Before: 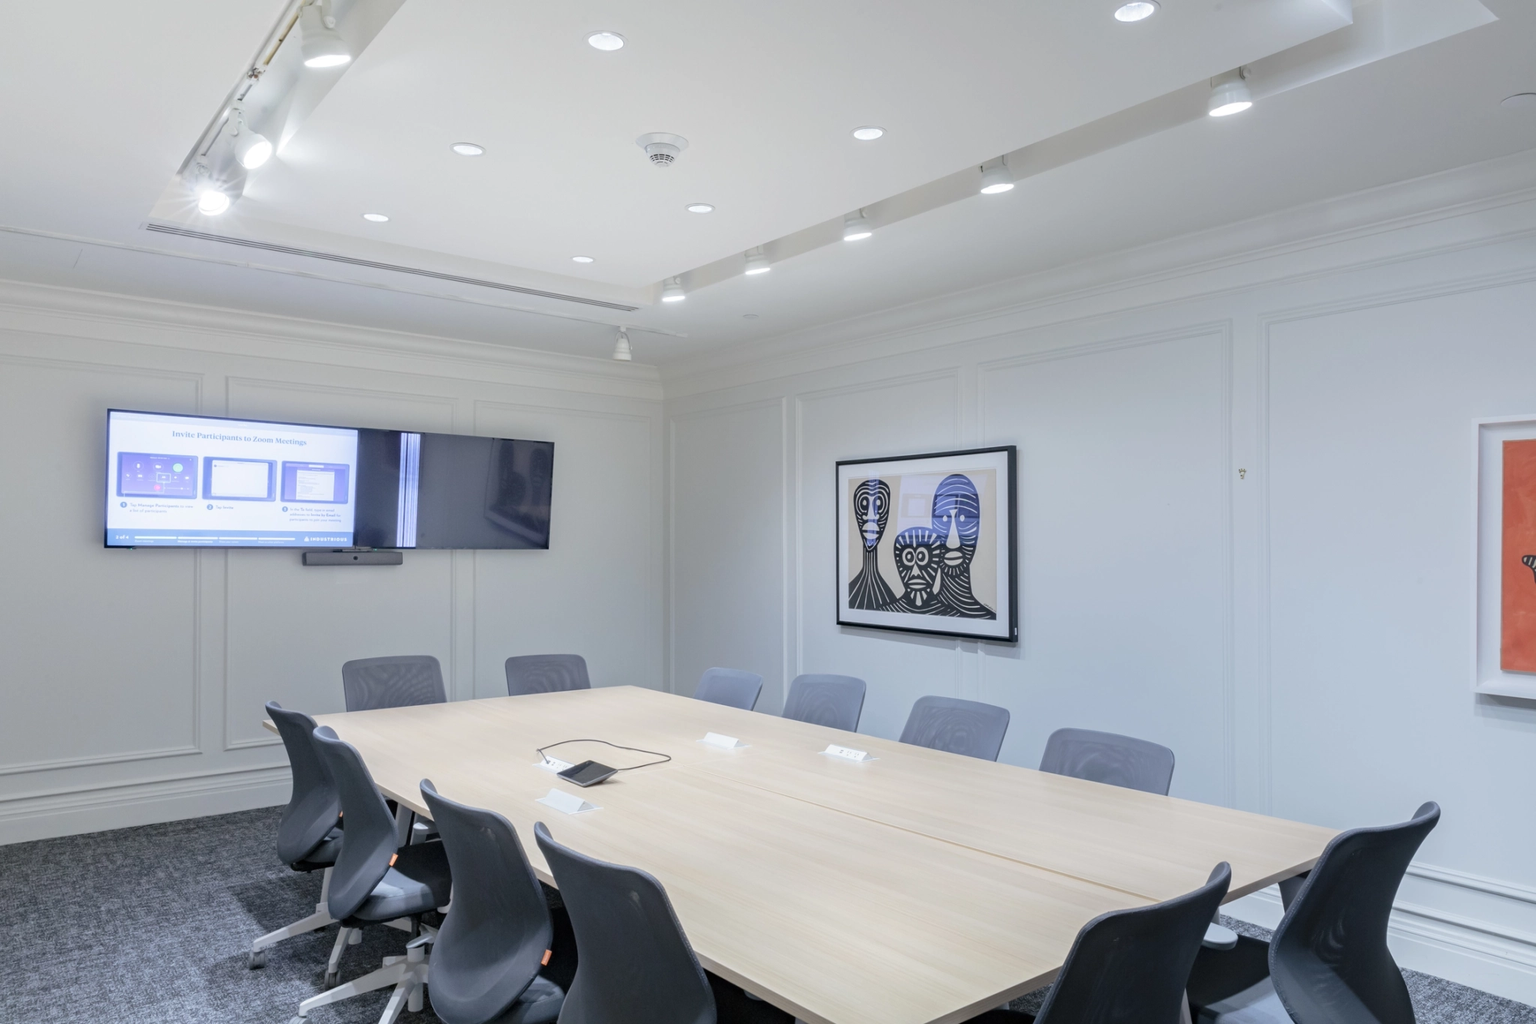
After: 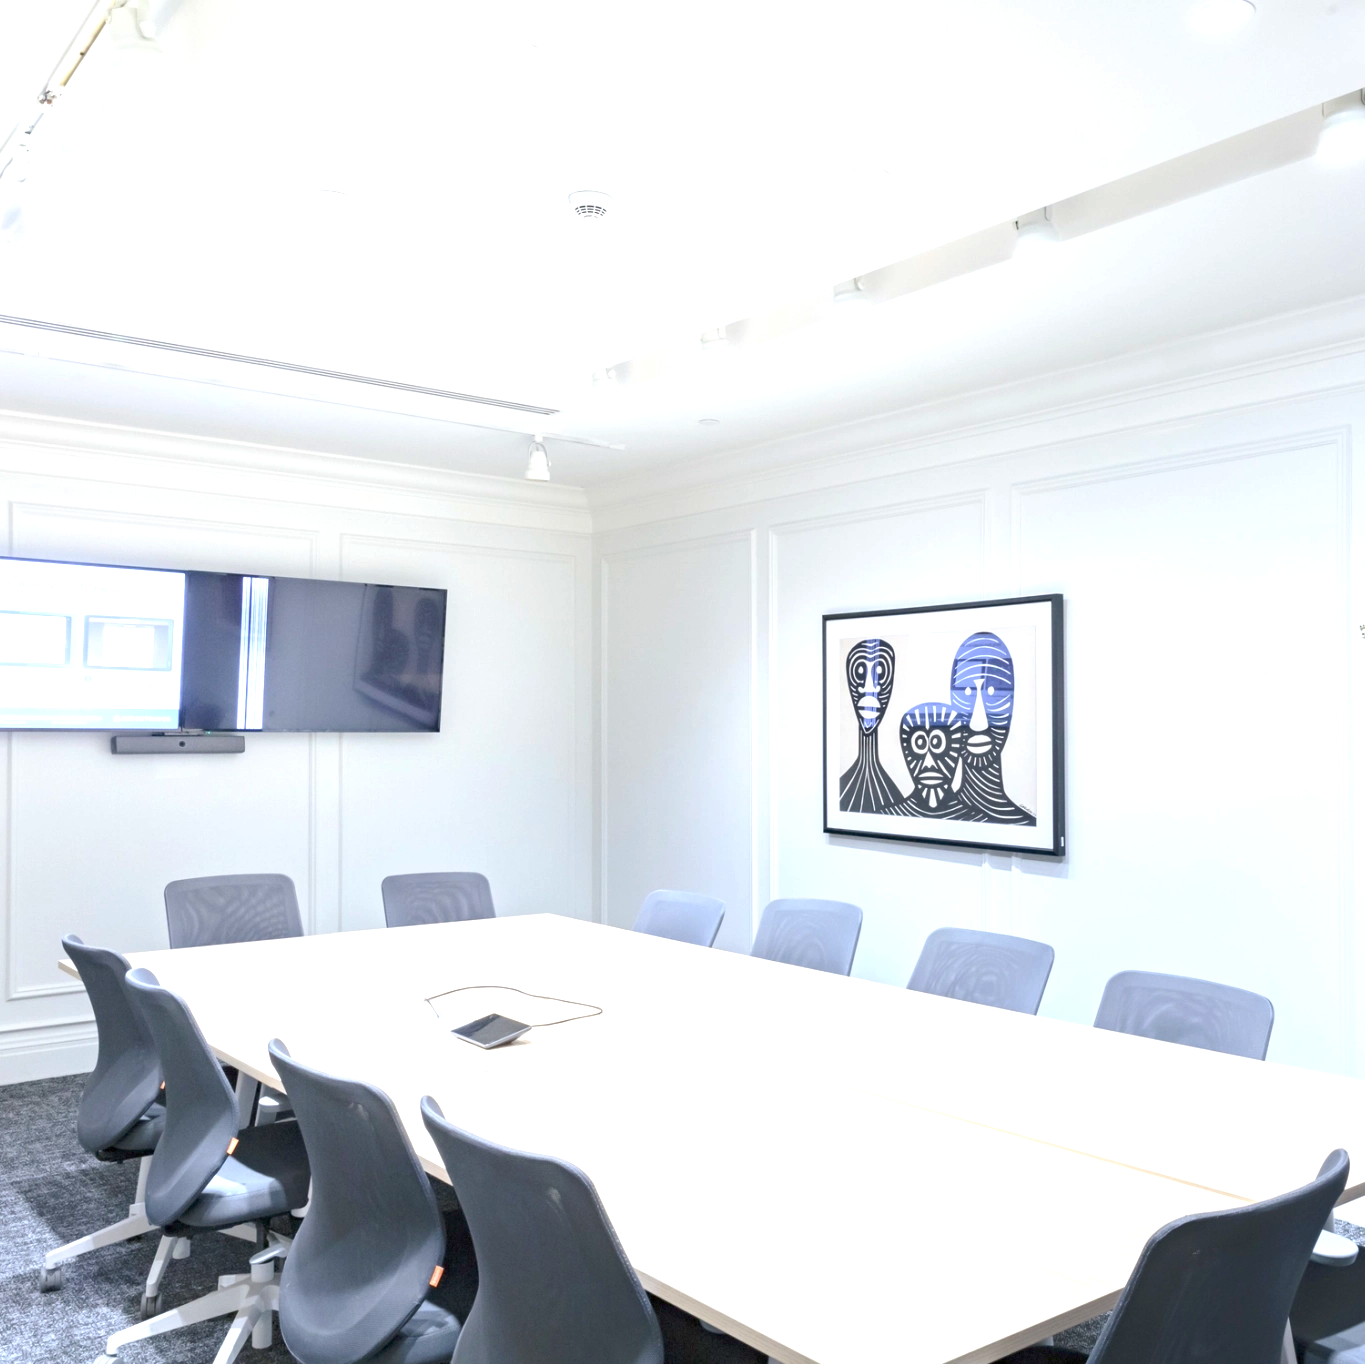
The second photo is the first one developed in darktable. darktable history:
rgb curve: curves: ch0 [(0, 0) (0.093, 0.159) (0.241, 0.265) (0.414, 0.42) (1, 1)], compensate middle gray true, preserve colors basic power
crop and rotate: left 14.292%, right 19.041%
exposure: exposure 1.16 EV, compensate exposure bias true, compensate highlight preservation false
